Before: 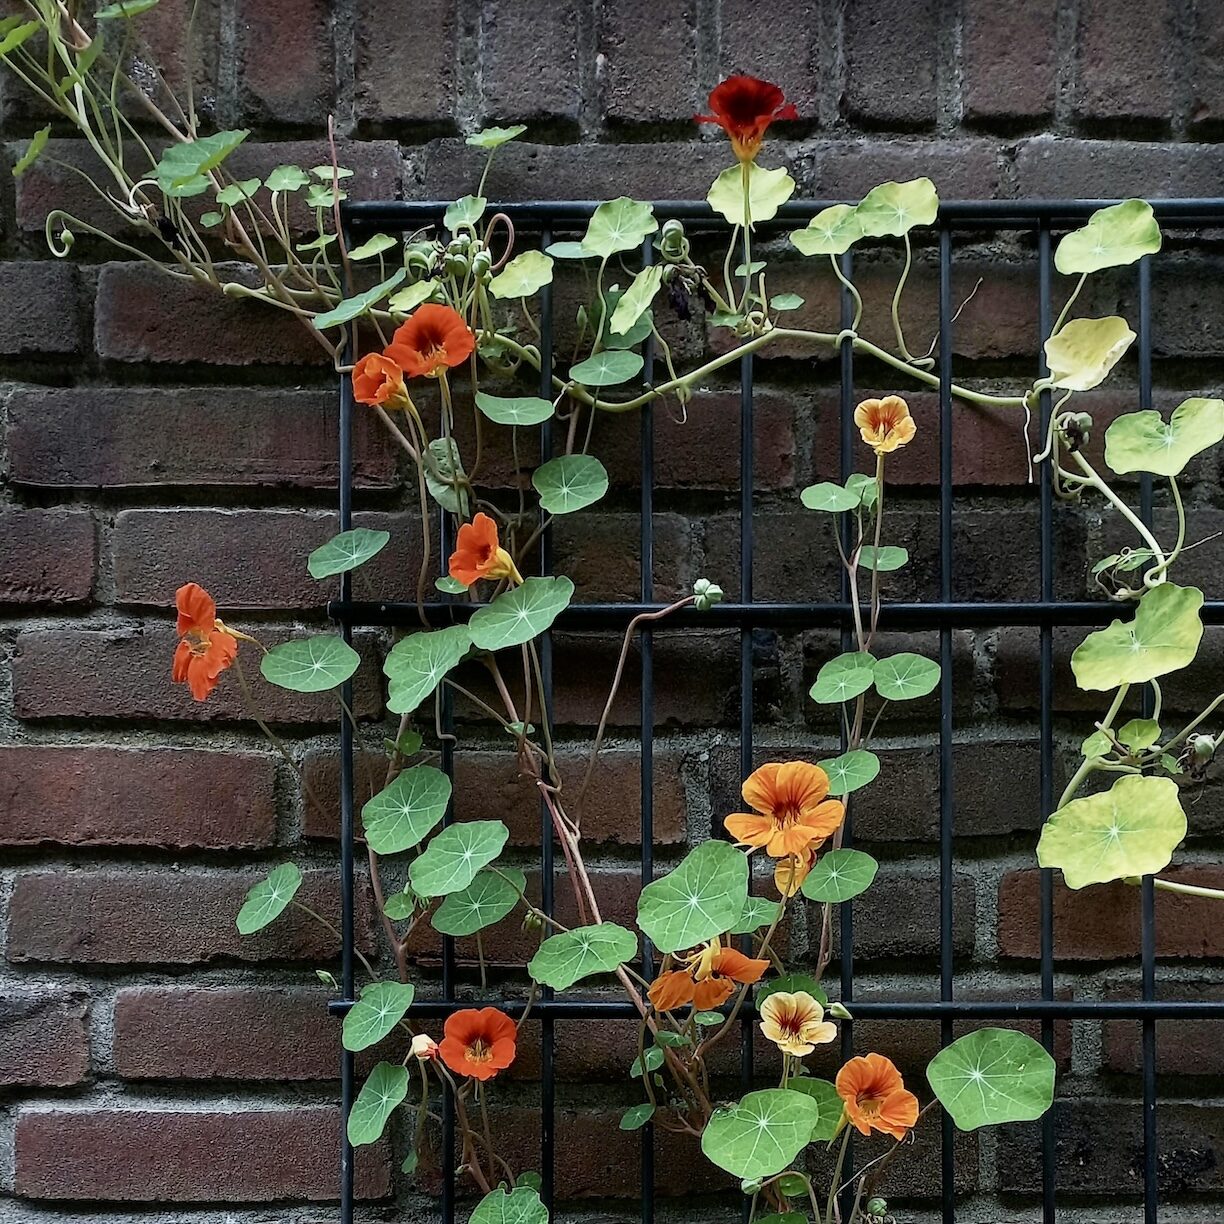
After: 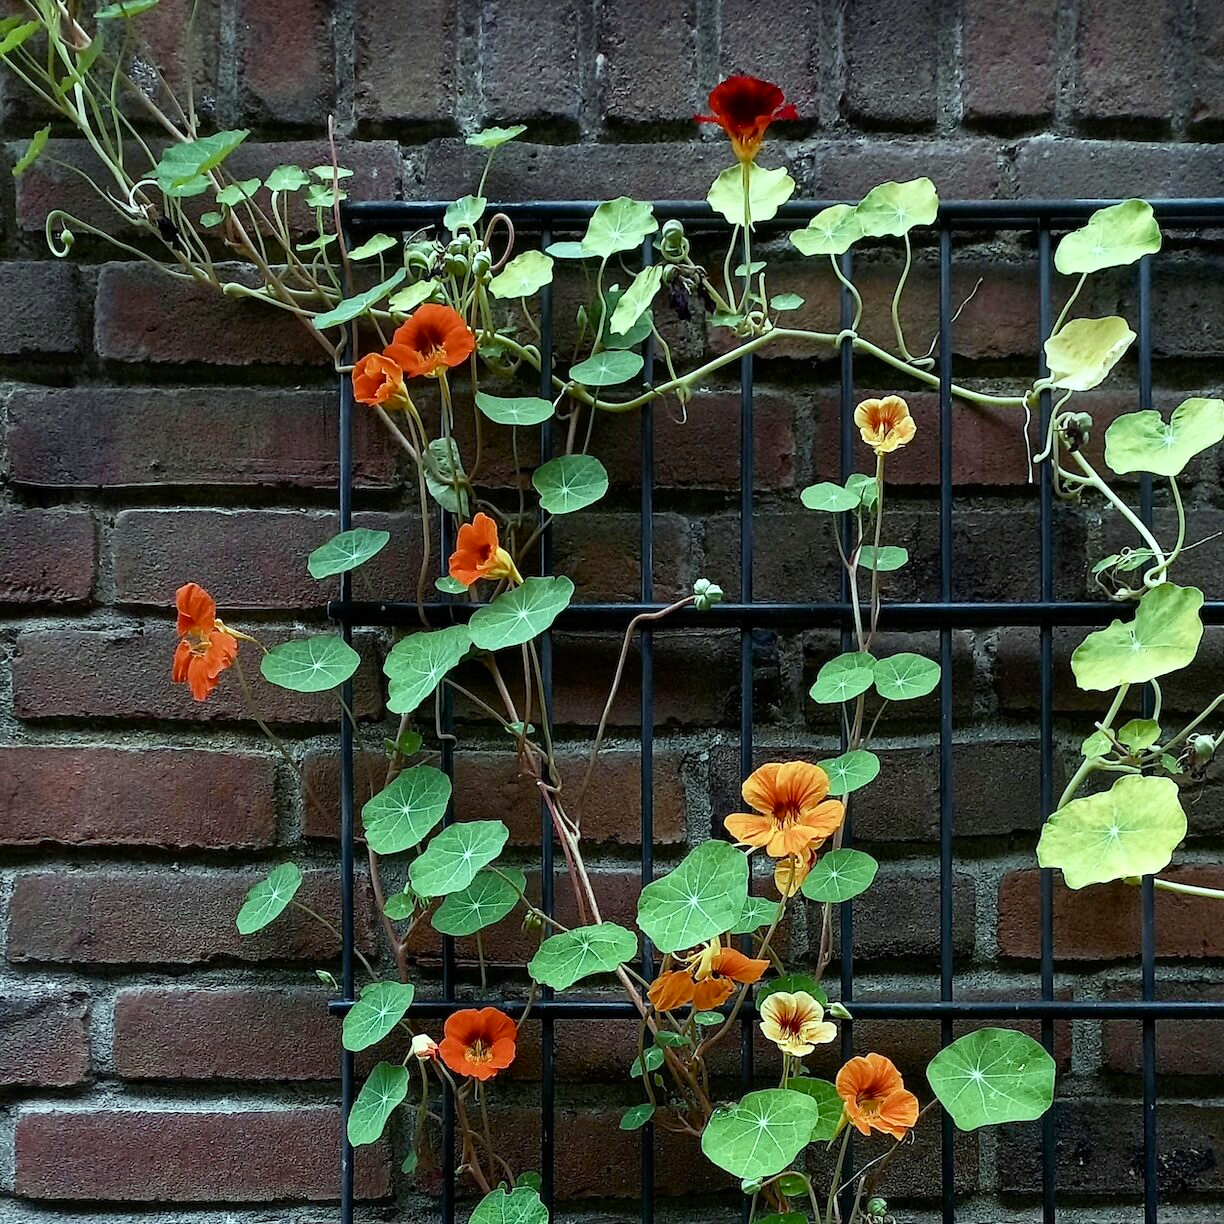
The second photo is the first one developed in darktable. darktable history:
color balance rgb: shadows lift › chroma 1.031%, shadows lift › hue 243.21°, highlights gain › luminance 19.726%, highlights gain › chroma 2.69%, highlights gain › hue 174.79°, perceptual saturation grading › global saturation 15.572%, perceptual saturation grading › highlights -19.58%, perceptual saturation grading › shadows 20.585%
